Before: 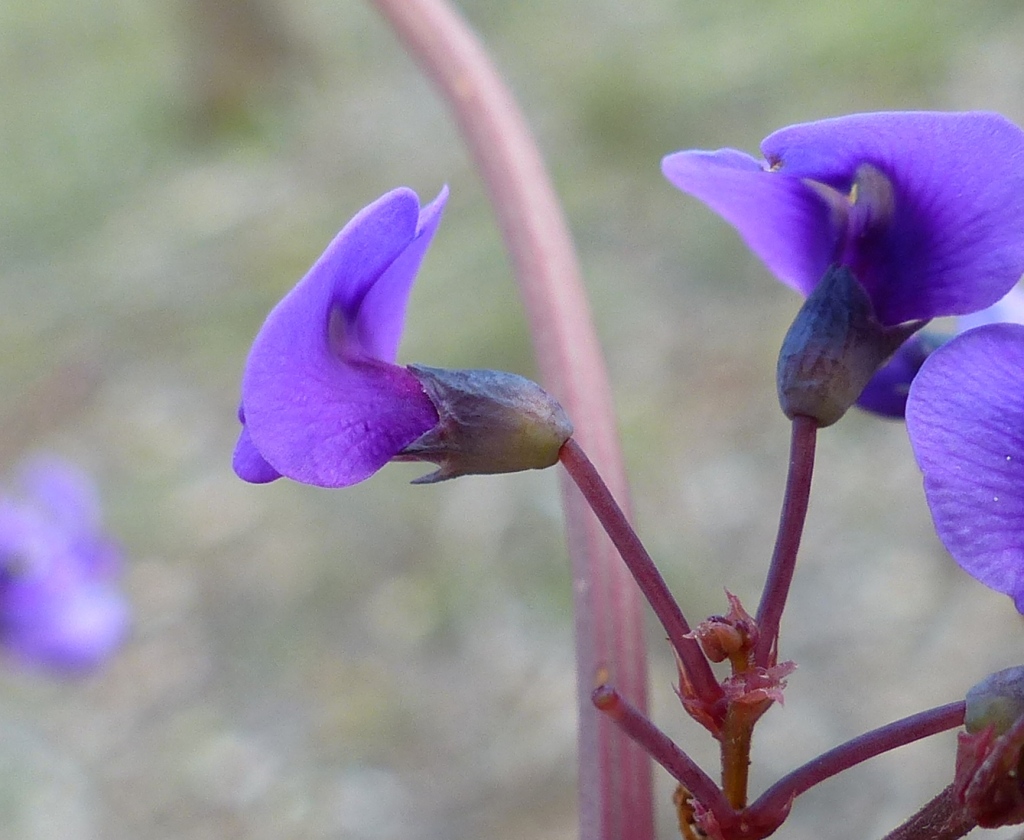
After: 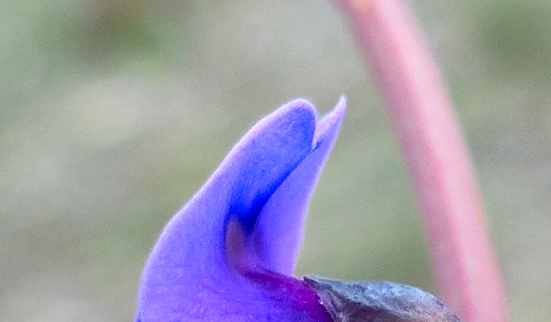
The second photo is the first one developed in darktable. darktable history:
contrast brightness saturation: contrast 0.165, saturation 0.32
crop: left 10.15%, top 10.553%, right 35.991%, bottom 51.089%
color zones: curves: ch0 [(0, 0.466) (0.128, 0.466) (0.25, 0.5) (0.375, 0.456) (0.5, 0.5) (0.625, 0.5) (0.737, 0.652) (0.875, 0.5)]; ch1 [(0, 0.603) (0.125, 0.618) (0.261, 0.348) (0.372, 0.353) (0.497, 0.363) (0.611, 0.45) (0.731, 0.427) (0.875, 0.518) (0.998, 0.652)]; ch2 [(0, 0.559) (0.125, 0.451) (0.253, 0.564) (0.37, 0.578) (0.5, 0.466) (0.625, 0.471) (0.731, 0.471) (0.88, 0.485)]
